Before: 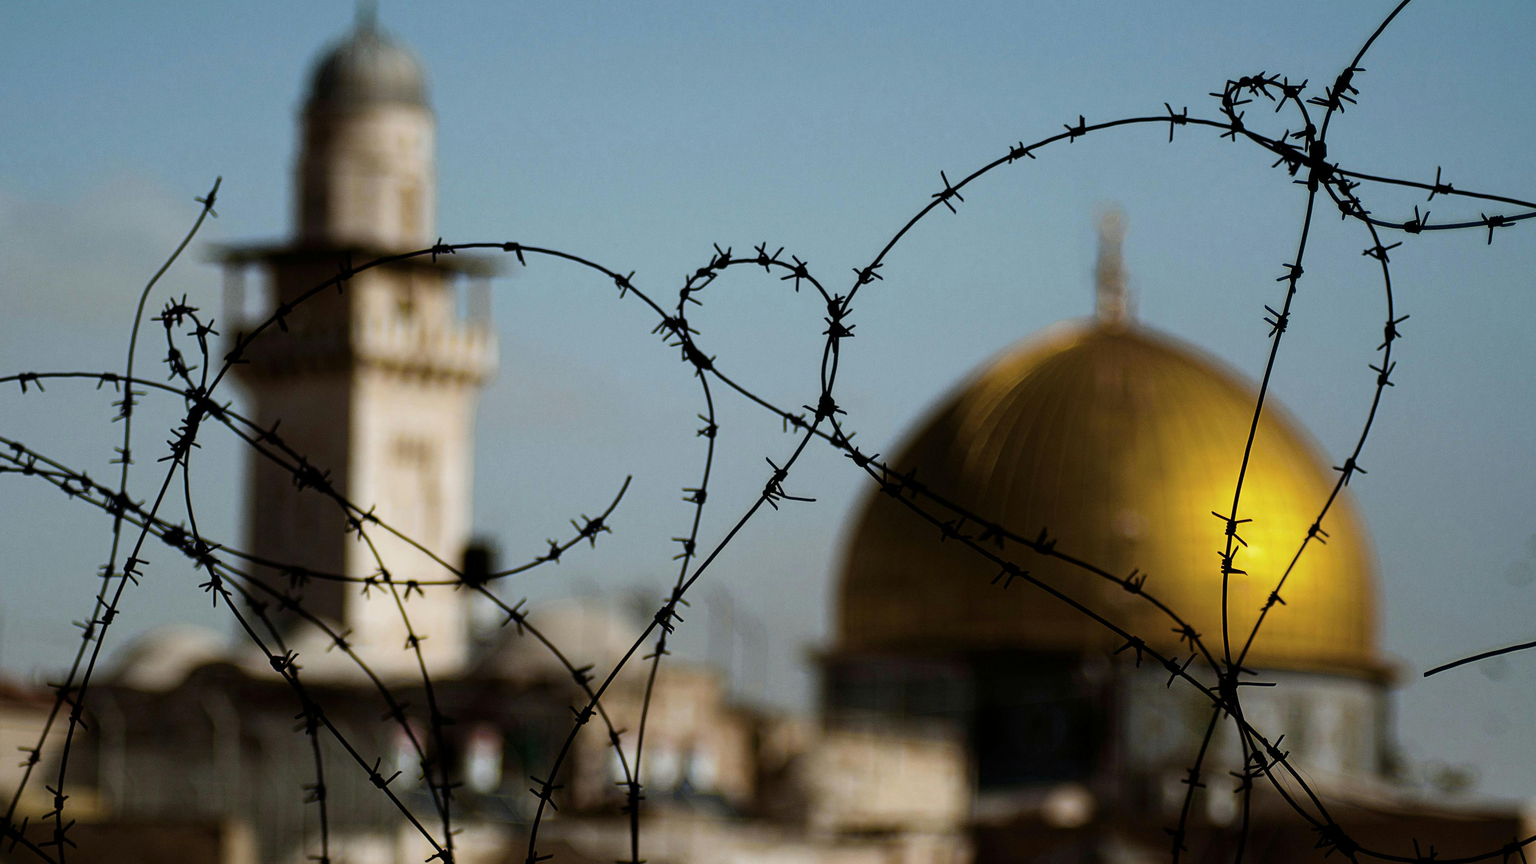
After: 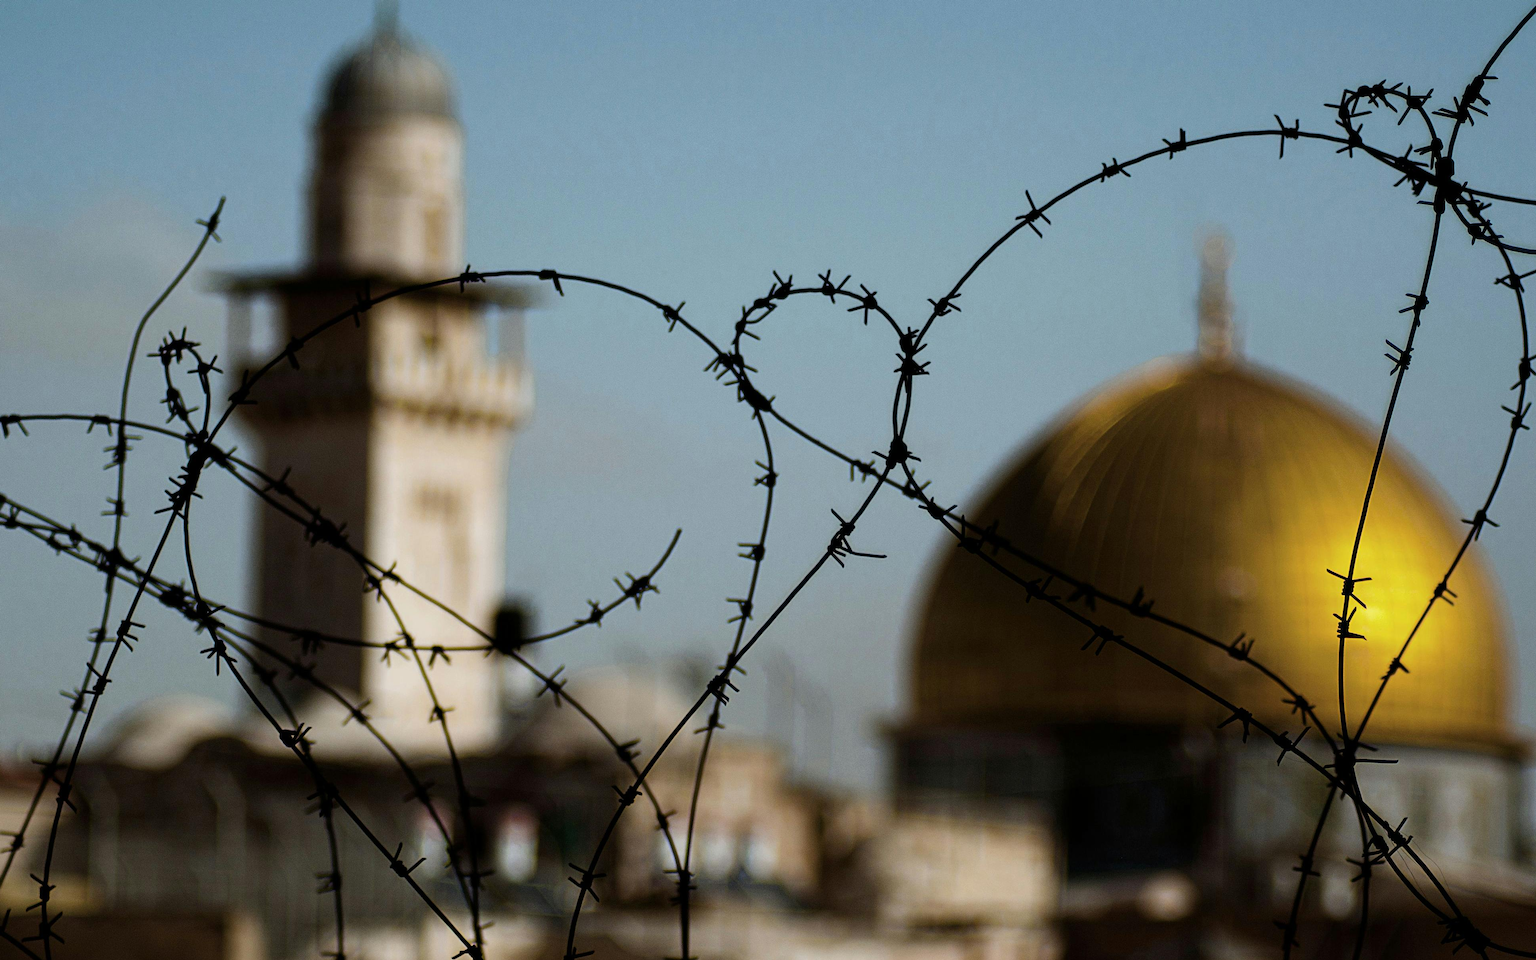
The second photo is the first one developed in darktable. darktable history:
crop and rotate: left 1.24%, right 8.815%
